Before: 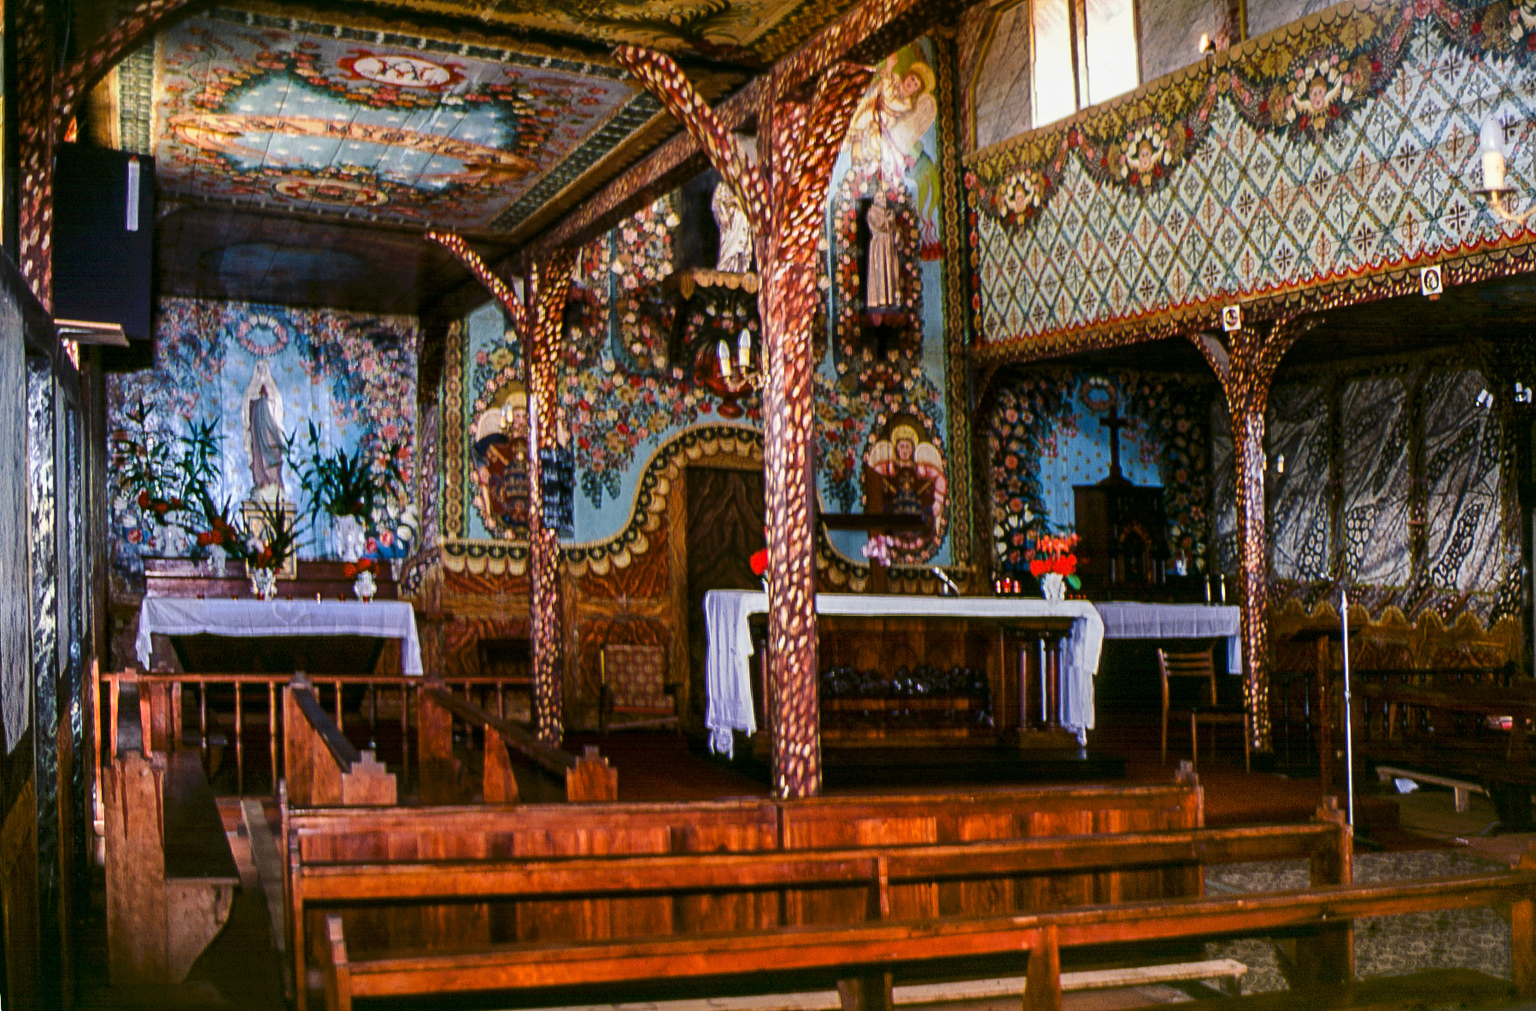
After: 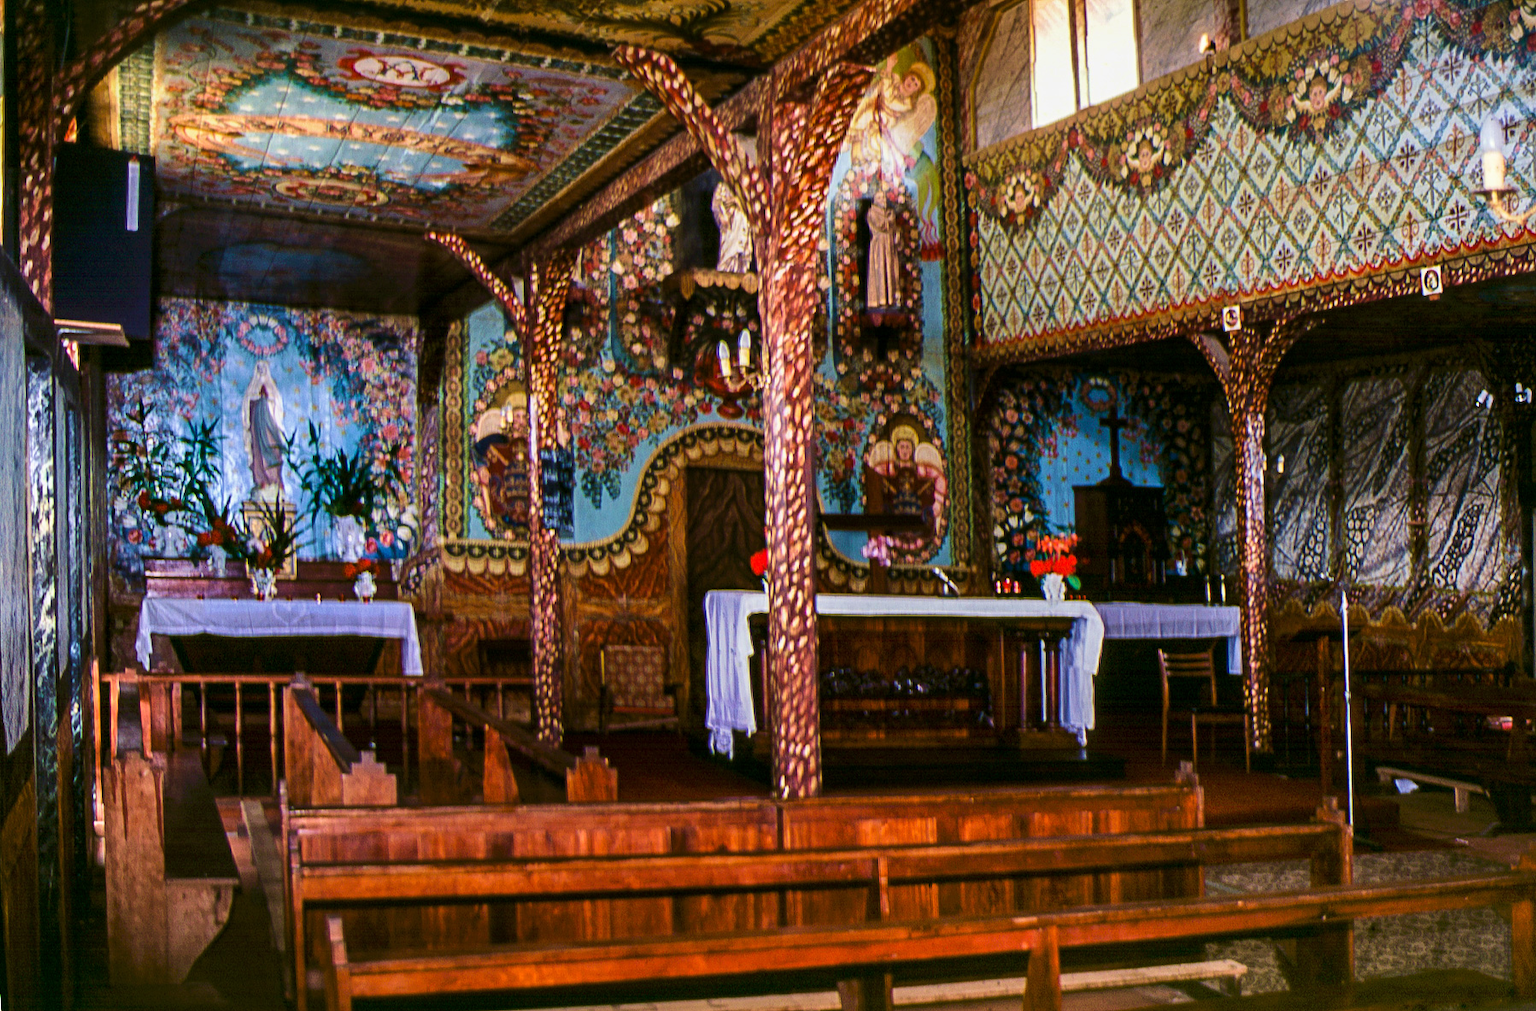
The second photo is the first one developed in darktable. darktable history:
velvia: strength 44.48%
